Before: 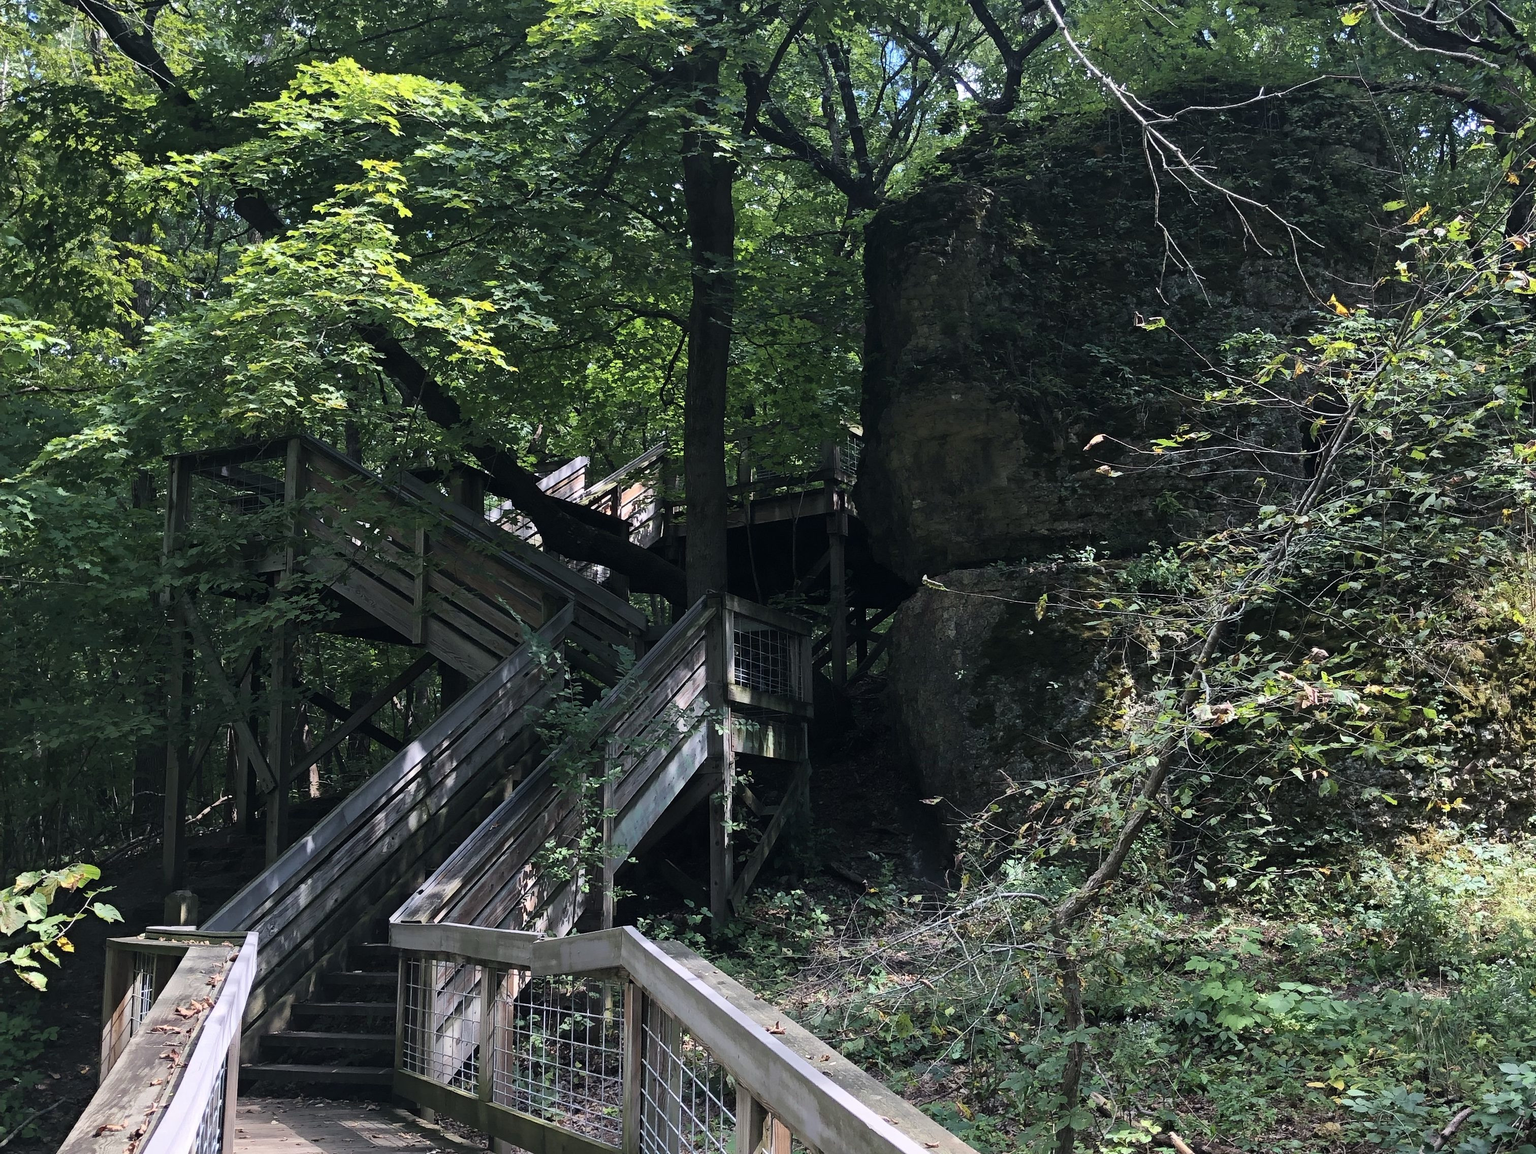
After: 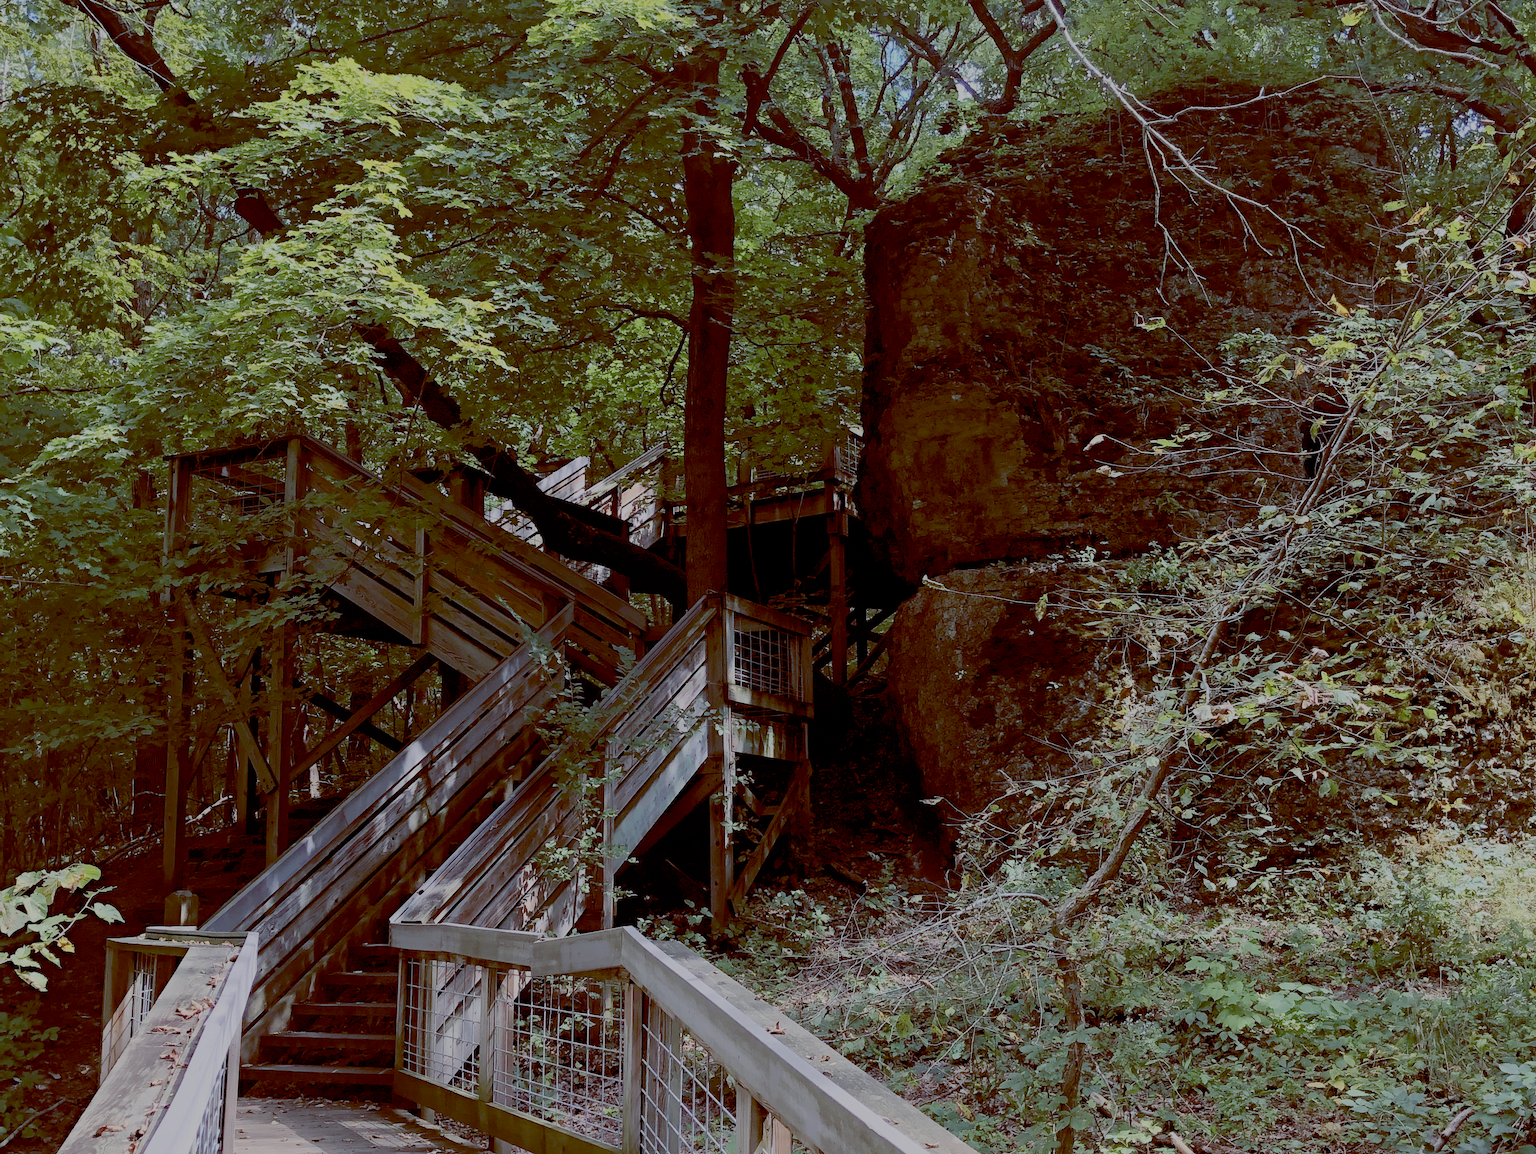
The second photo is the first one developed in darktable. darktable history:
color balance: lift [1, 1.015, 1.004, 0.985], gamma [1, 0.958, 0.971, 1.042], gain [1, 0.956, 0.977, 1.044]
filmic rgb: black relative exposure -7 EV, white relative exposure 6 EV, threshold 3 EV, target black luminance 0%, hardness 2.73, latitude 61.22%, contrast 0.691, highlights saturation mix 10%, shadows ↔ highlights balance -0.073%, preserve chrominance no, color science v4 (2020), iterations of high-quality reconstruction 10, contrast in shadows soft, contrast in highlights soft, enable highlight reconstruction true
